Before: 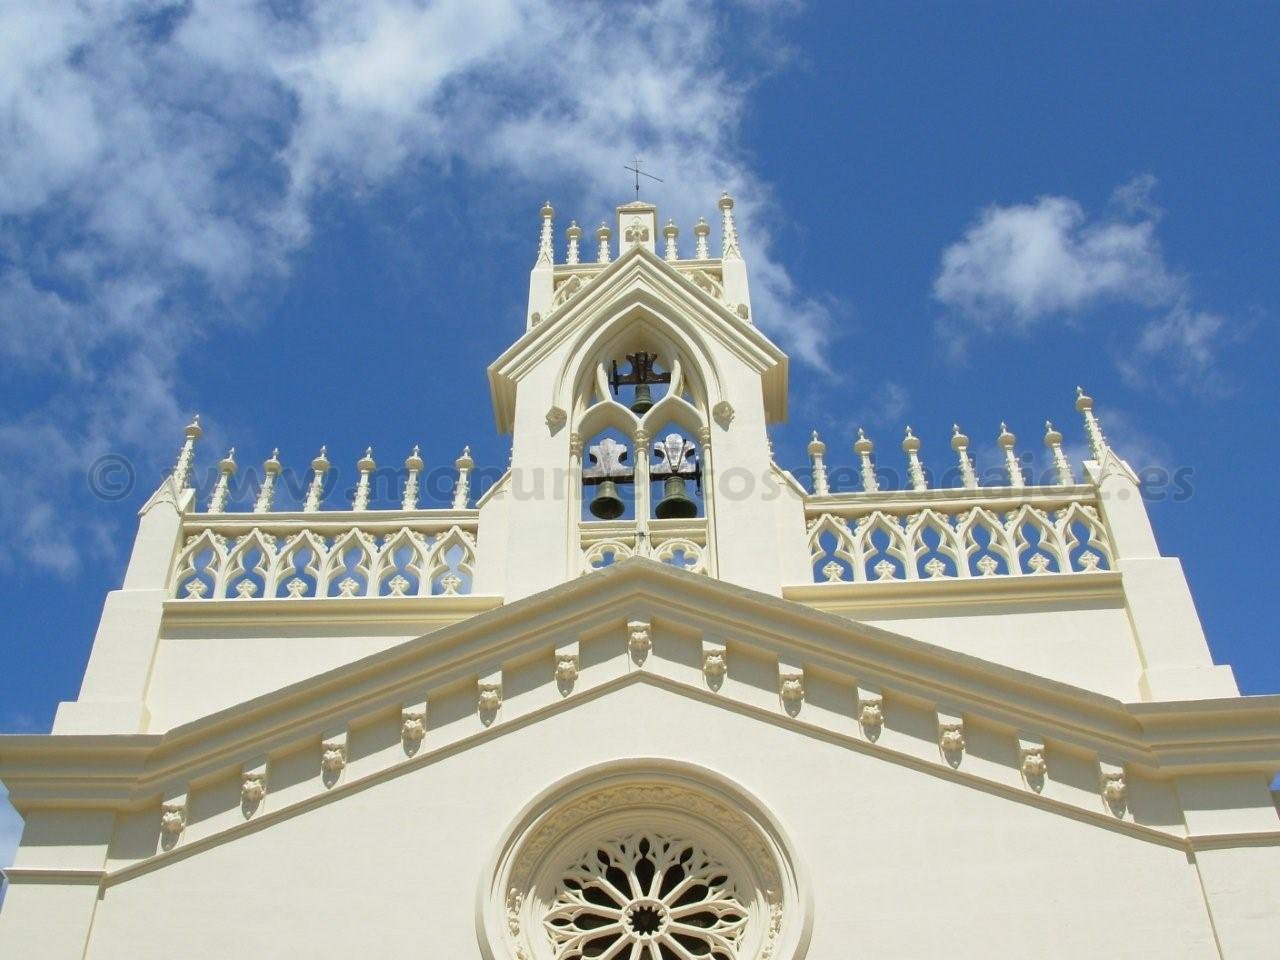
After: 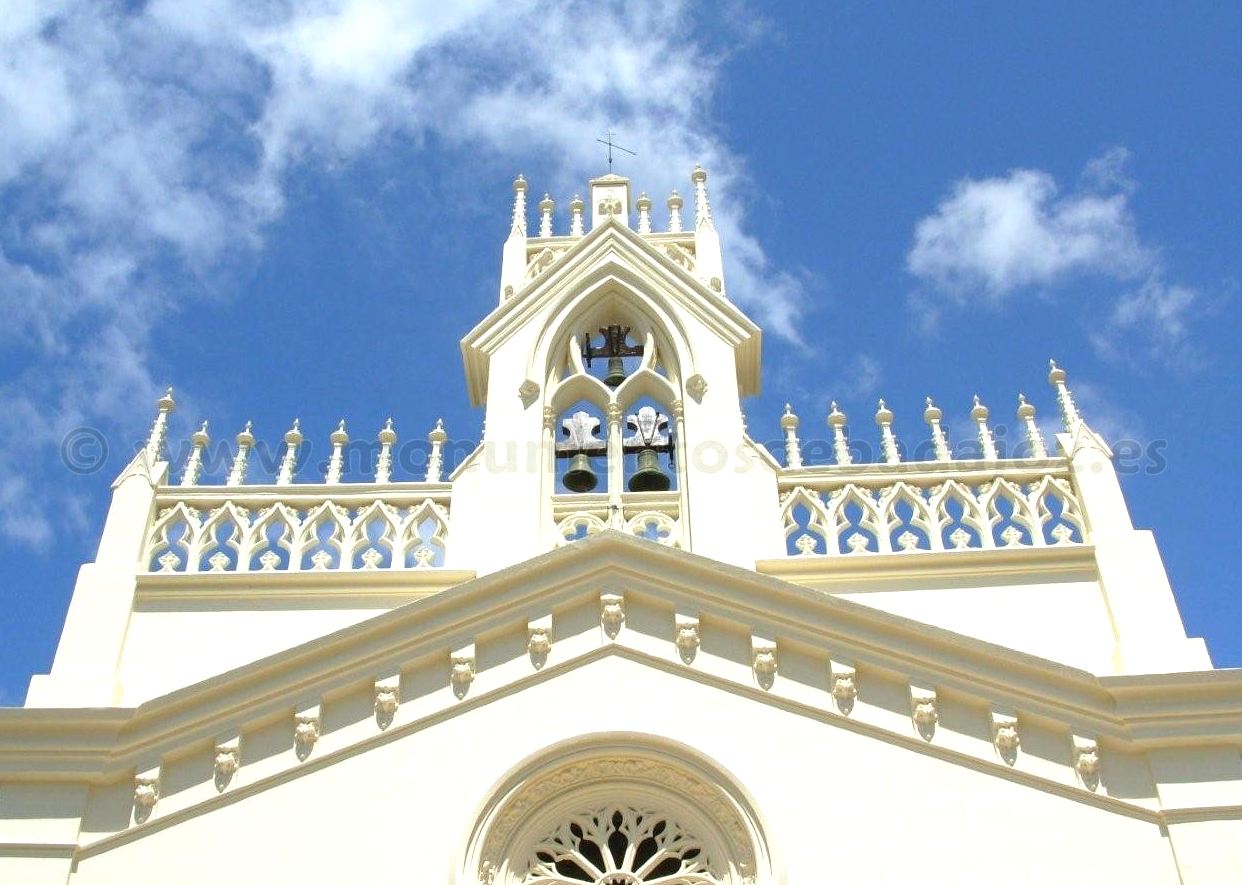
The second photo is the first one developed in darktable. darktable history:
contrast brightness saturation: saturation -0.042
exposure: exposure 0.563 EV, compensate exposure bias true, compensate highlight preservation false
crop: left 2.146%, top 2.872%, right 0.805%, bottom 4.924%
